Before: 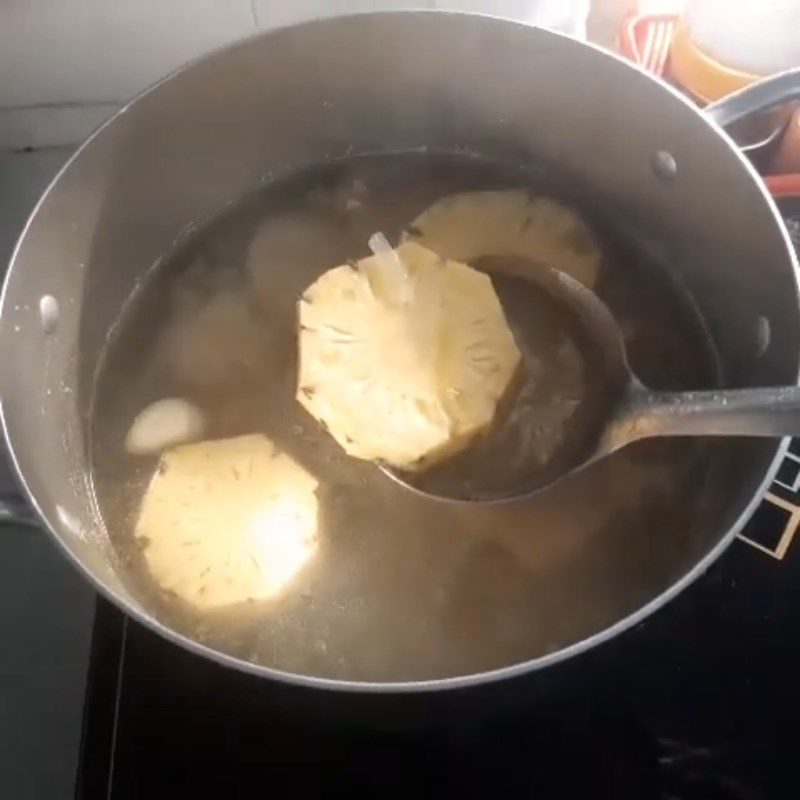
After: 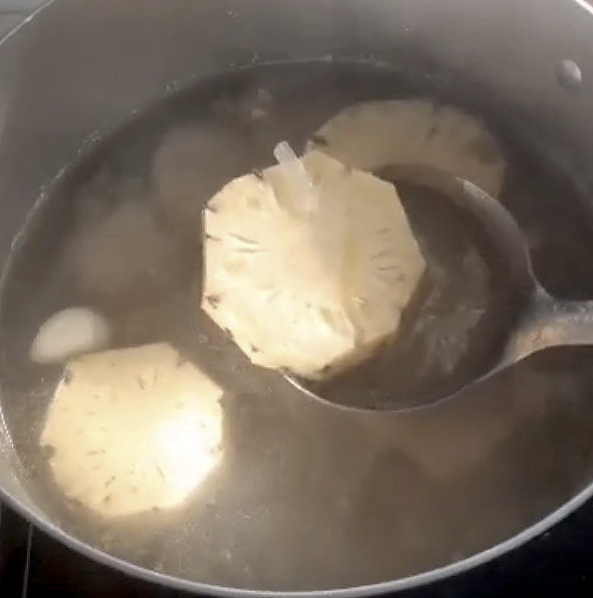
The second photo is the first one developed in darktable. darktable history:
shadows and highlights: on, module defaults
crop and rotate: left 11.901%, top 11.396%, right 13.882%, bottom 13.811%
contrast brightness saturation: contrast 0.101, saturation -0.355
exposure: black level correction 0.004, exposure 0.016 EV, compensate exposure bias true, compensate highlight preservation false
sharpen: radius 1.027, threshold 1.1
